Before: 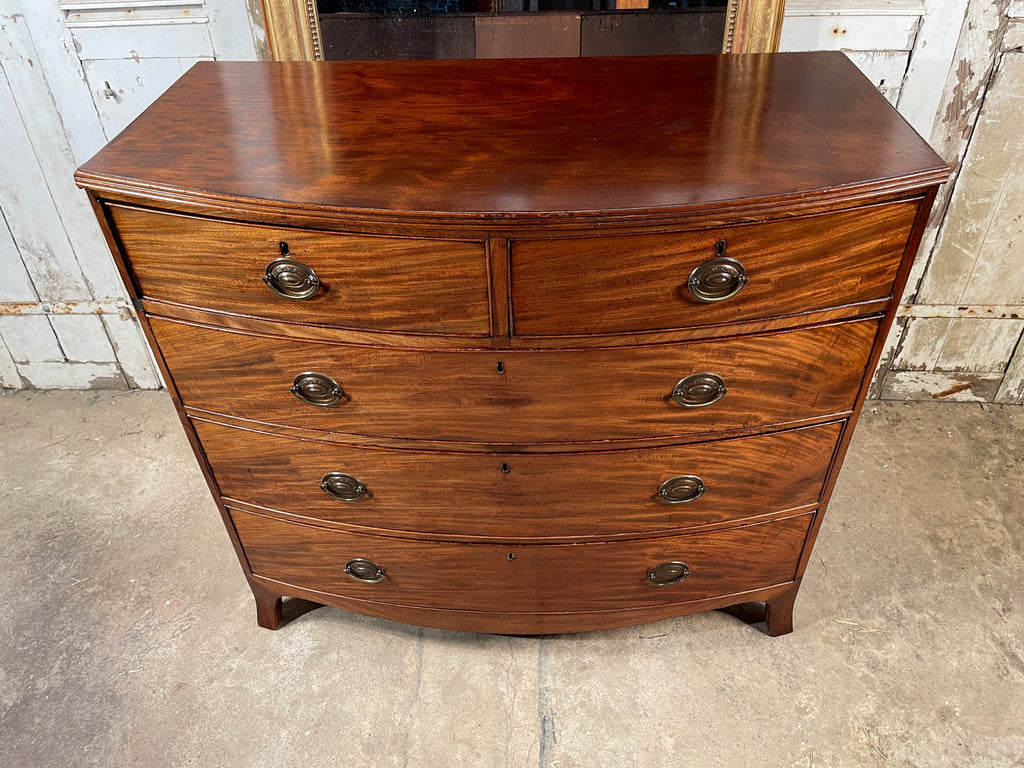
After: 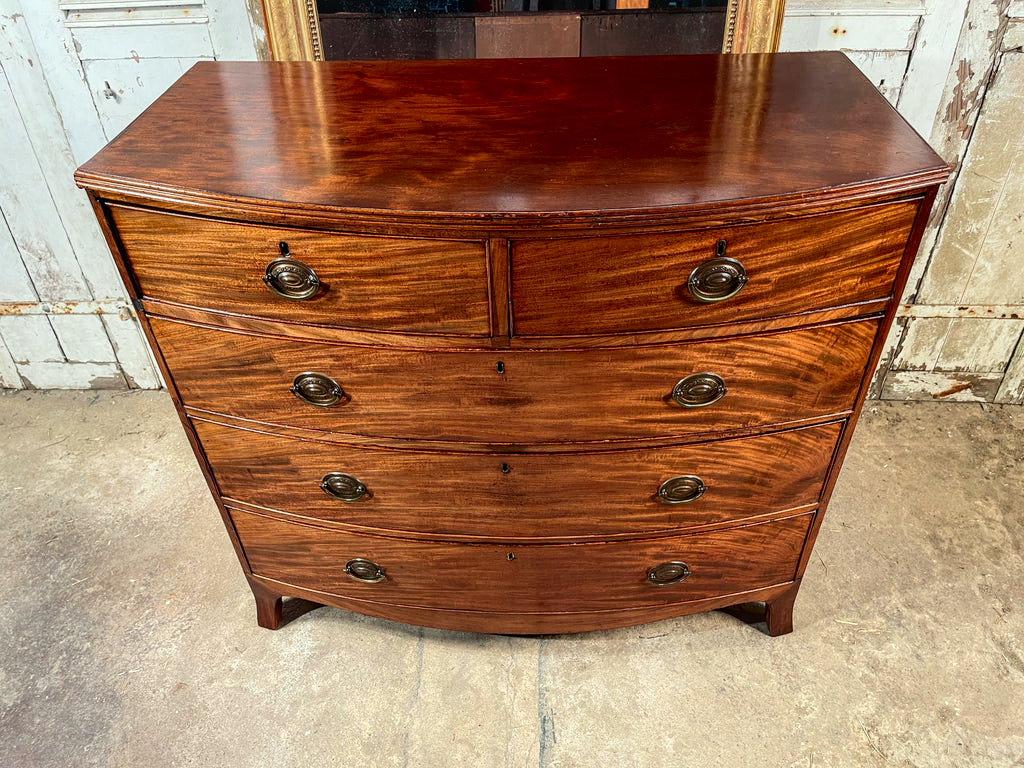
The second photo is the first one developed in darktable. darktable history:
local contrast: on, module defaults
color correction: highlights a* -2.68, highlights b* 2.57
tone curve: curves: ch0 [(0, 0.01) (0.037, 0.032) (0.131, 0.108) (0.275, 0.258) (0.483, 0.512) (0.61, 0.661) (0.696, 0.742) (0.792, 0.834) (0.911, 0.936) (0.997, 0.995)]; ch1 [(0, 0) (0.308, 0.29) (0.425, 0.411) (0.503, 0.502) (0.551, 0.563) (0.683, 0.706) (0.746, 0.77) (1, 1)]; ch2 [(0, 0) (0.246, 0.233) (0.36, 0.352) (0.415, 0.415) (0.485, 0.487) (0.502, 0.502) (0.525, 0.523) (0.545, 0.552) (0.587, 0.6) (0.636, 0.652) (0.711, 0.729) (0.845, 0.855) (0.998, 0.977)], color space Lab, independent channels, preserve colors none
